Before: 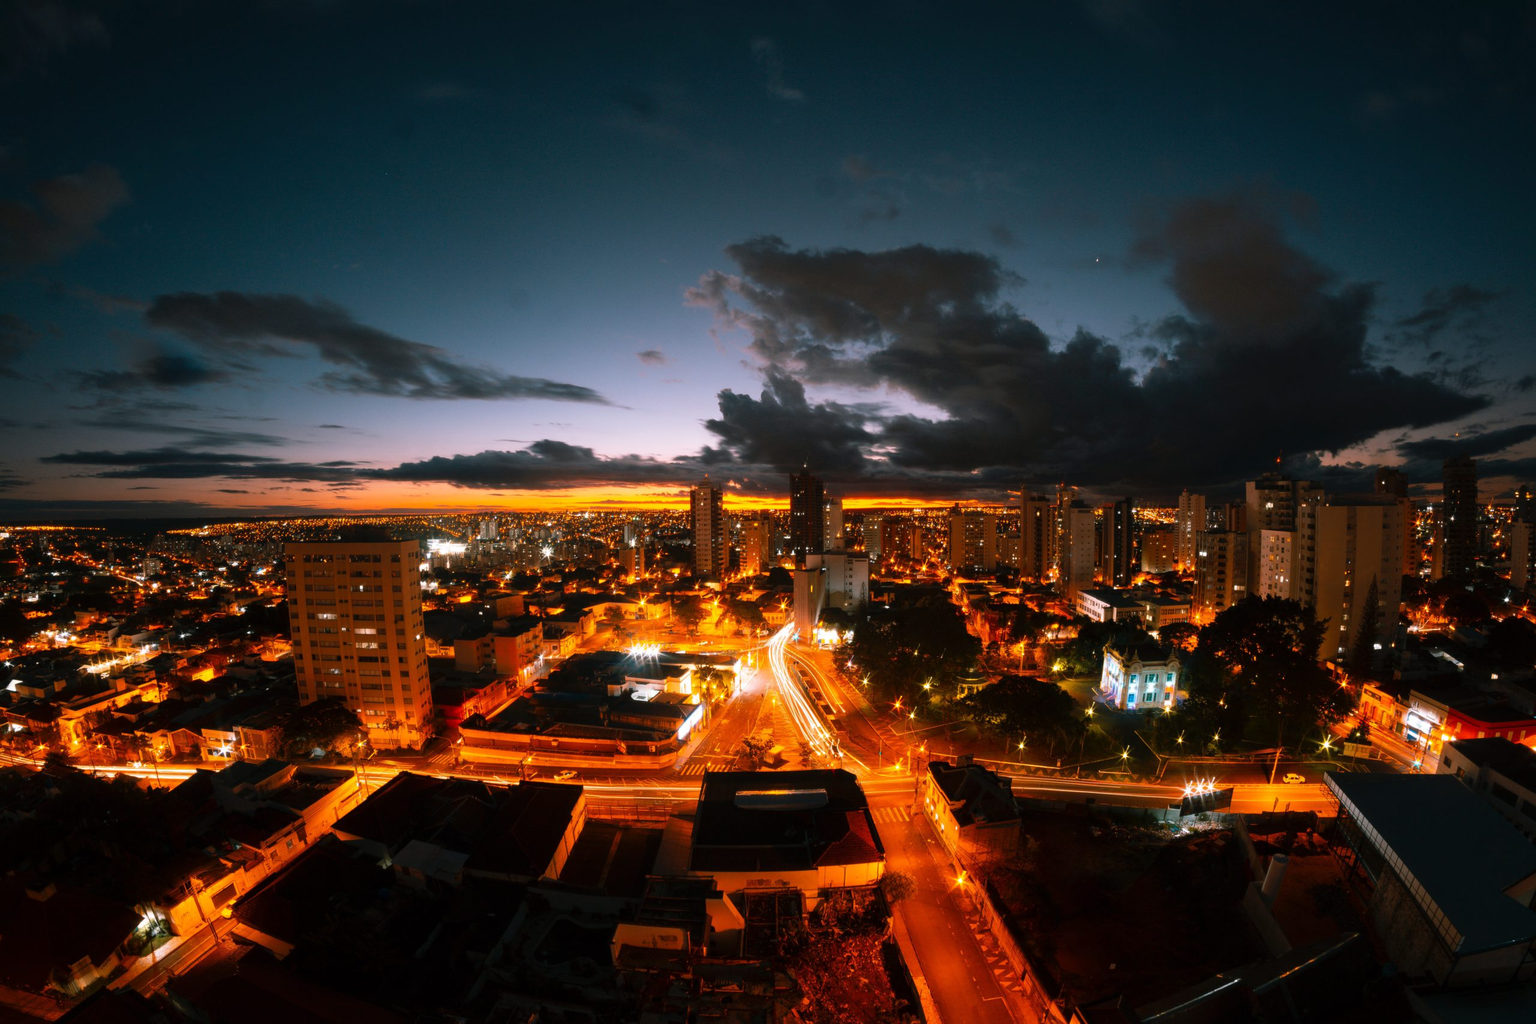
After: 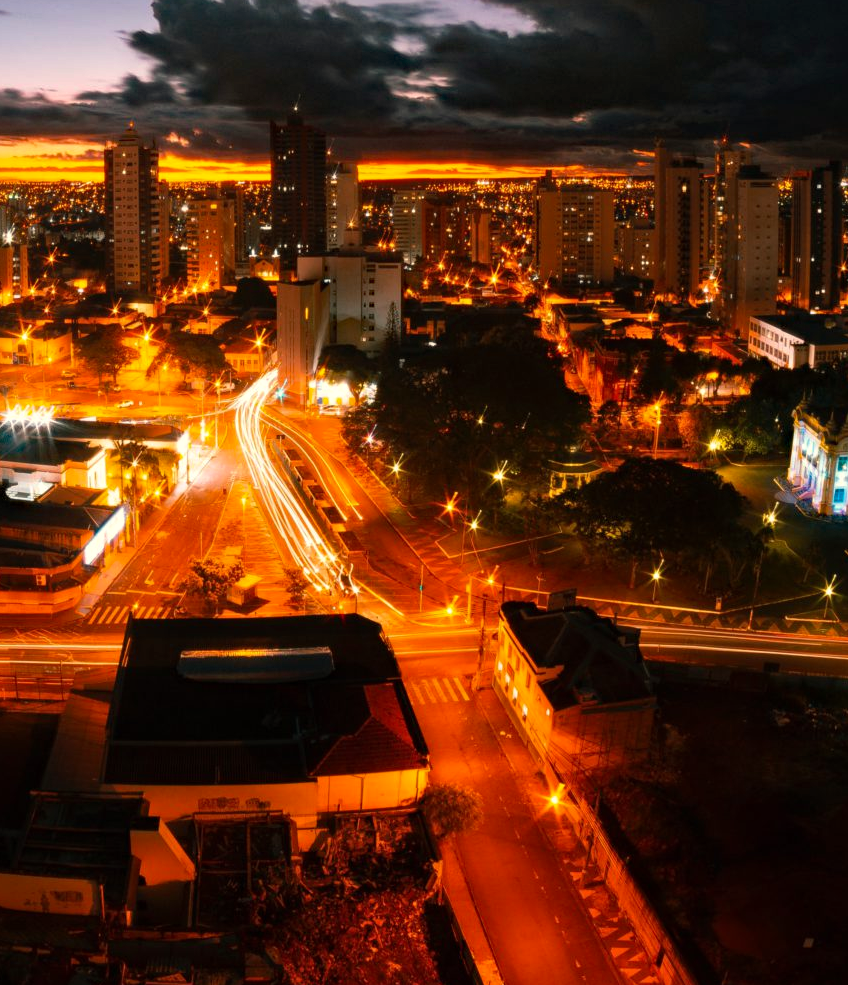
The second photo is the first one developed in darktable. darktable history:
white balance: red 1.029, blue 0.92
haze removal: strength 0.42, compatibility mode true, adaptive false
crop: left 40.878%, top 39.176%, right 25.993%, bottom 3.081%
